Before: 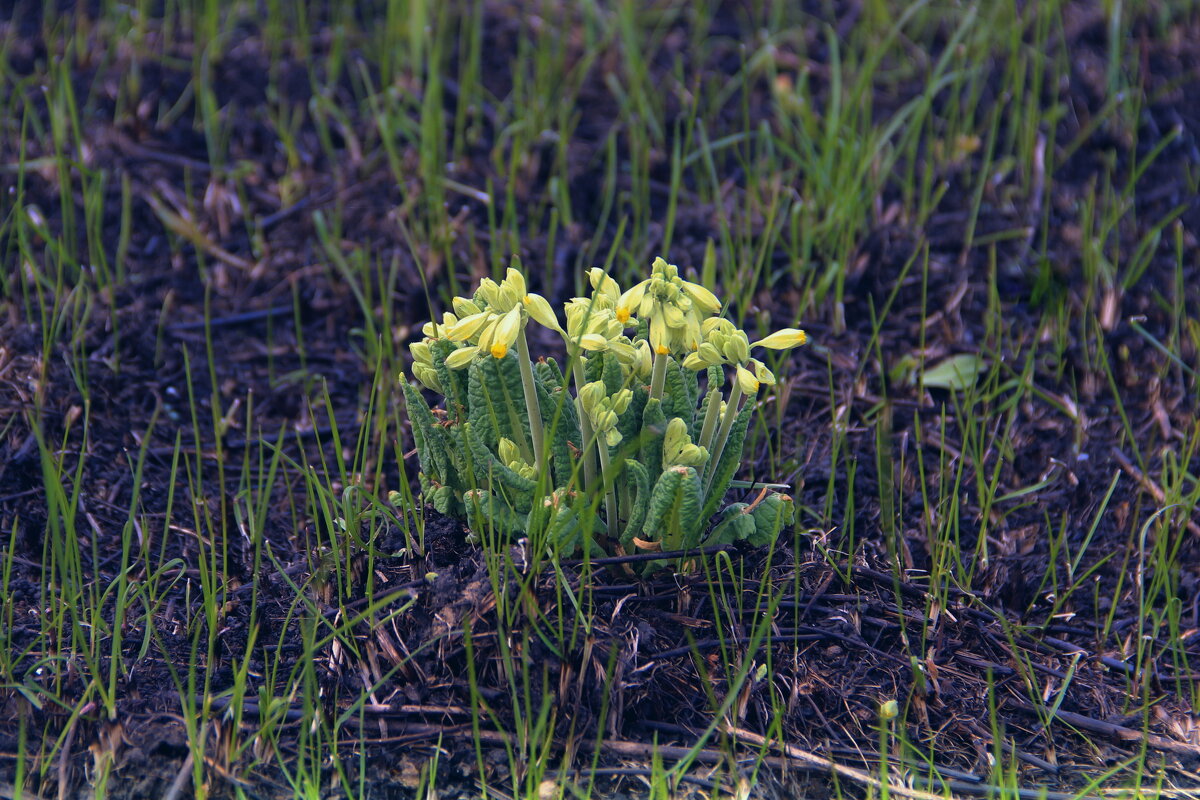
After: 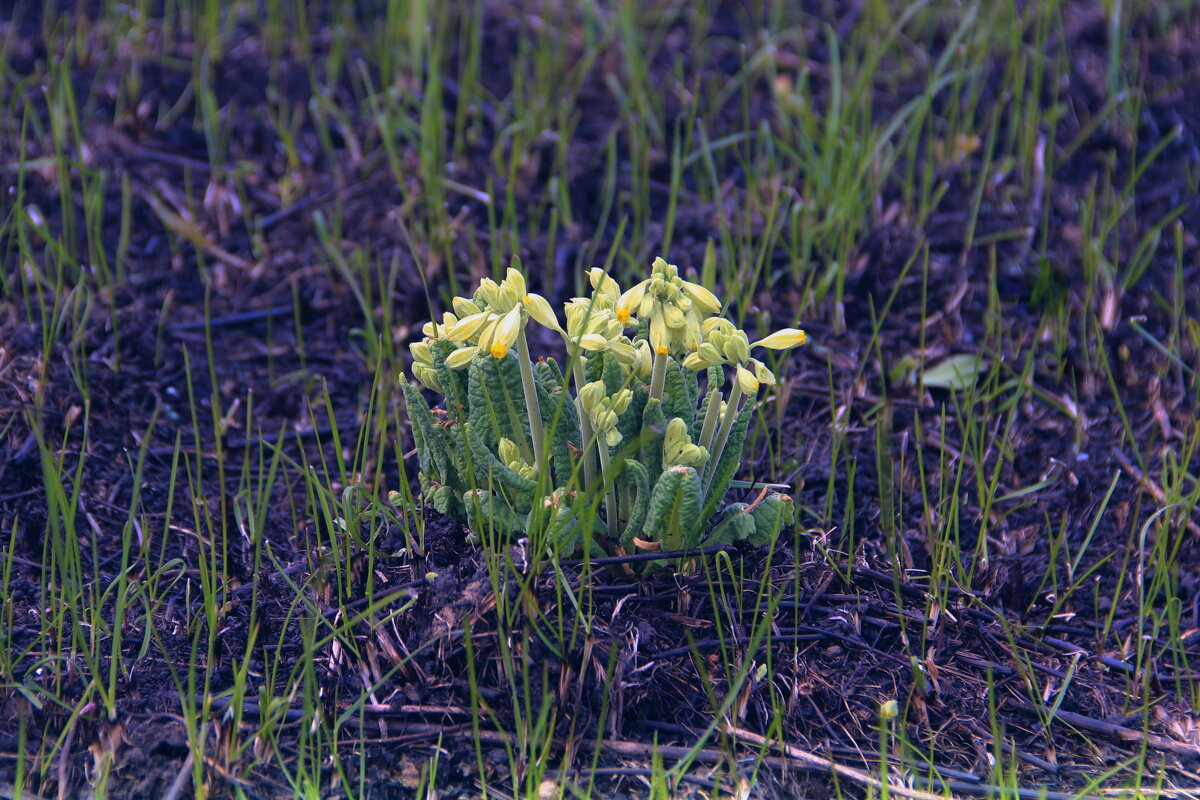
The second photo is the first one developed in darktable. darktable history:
tone equalizer: -8 EV -0.002 EV, -7 EV 0.005 EV, -6 EV -0.009 EV, -5 EV 0.011 EV, -4 EV -0.012 EV, -3 EV 0.007 EV, -2 EV -0.062 EV, -1 EV -0.293 EV, +0 EV -0.582 EV, smoothing diameter 2%, edges refinement/feathering 20, mask exposure compensation -1.57 EV, filter diffusion 5
white balance: red 1.042, blue 1.17
